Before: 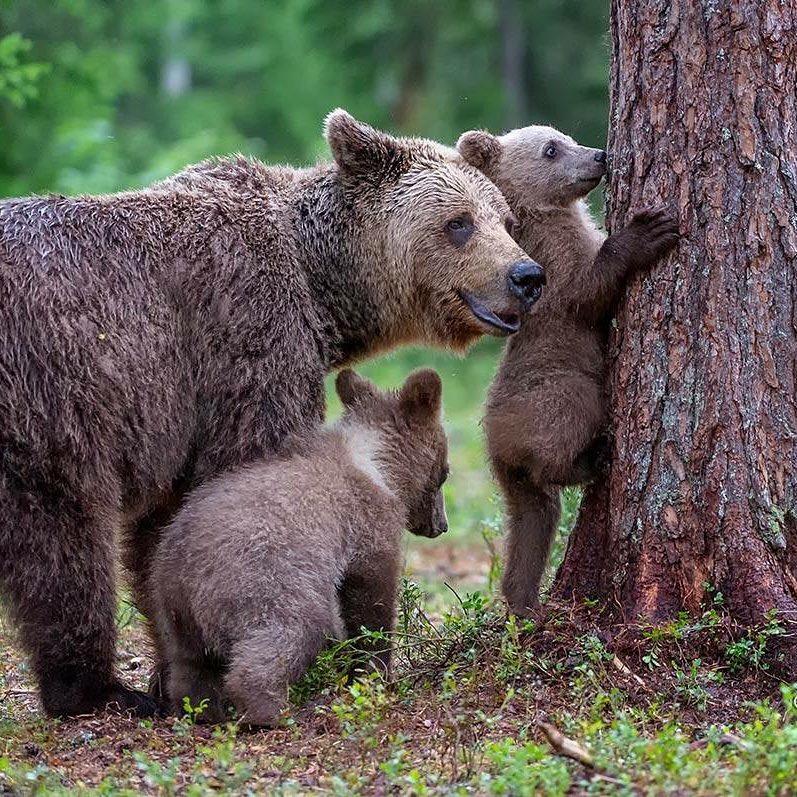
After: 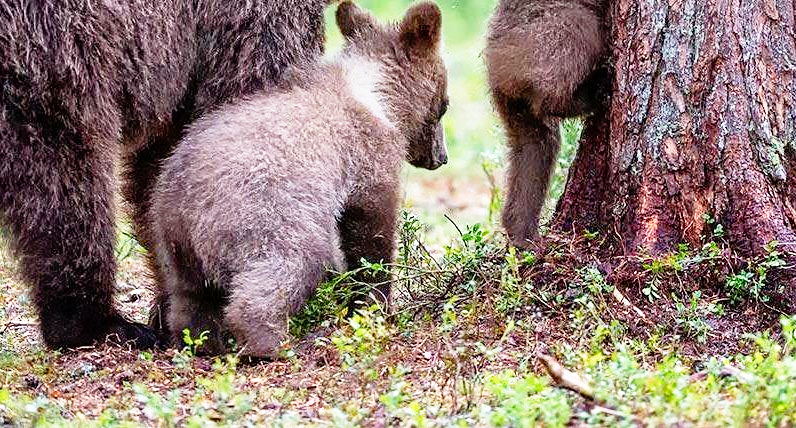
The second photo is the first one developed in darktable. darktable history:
base curve: curves: ch0 [(0, 0) (0.012, 0.01) (0.073, 0.168) (0.31, 0.711) (0.645, 0.957) (1, 1)], preserve colors none
crop and rotate: top 46.237%
